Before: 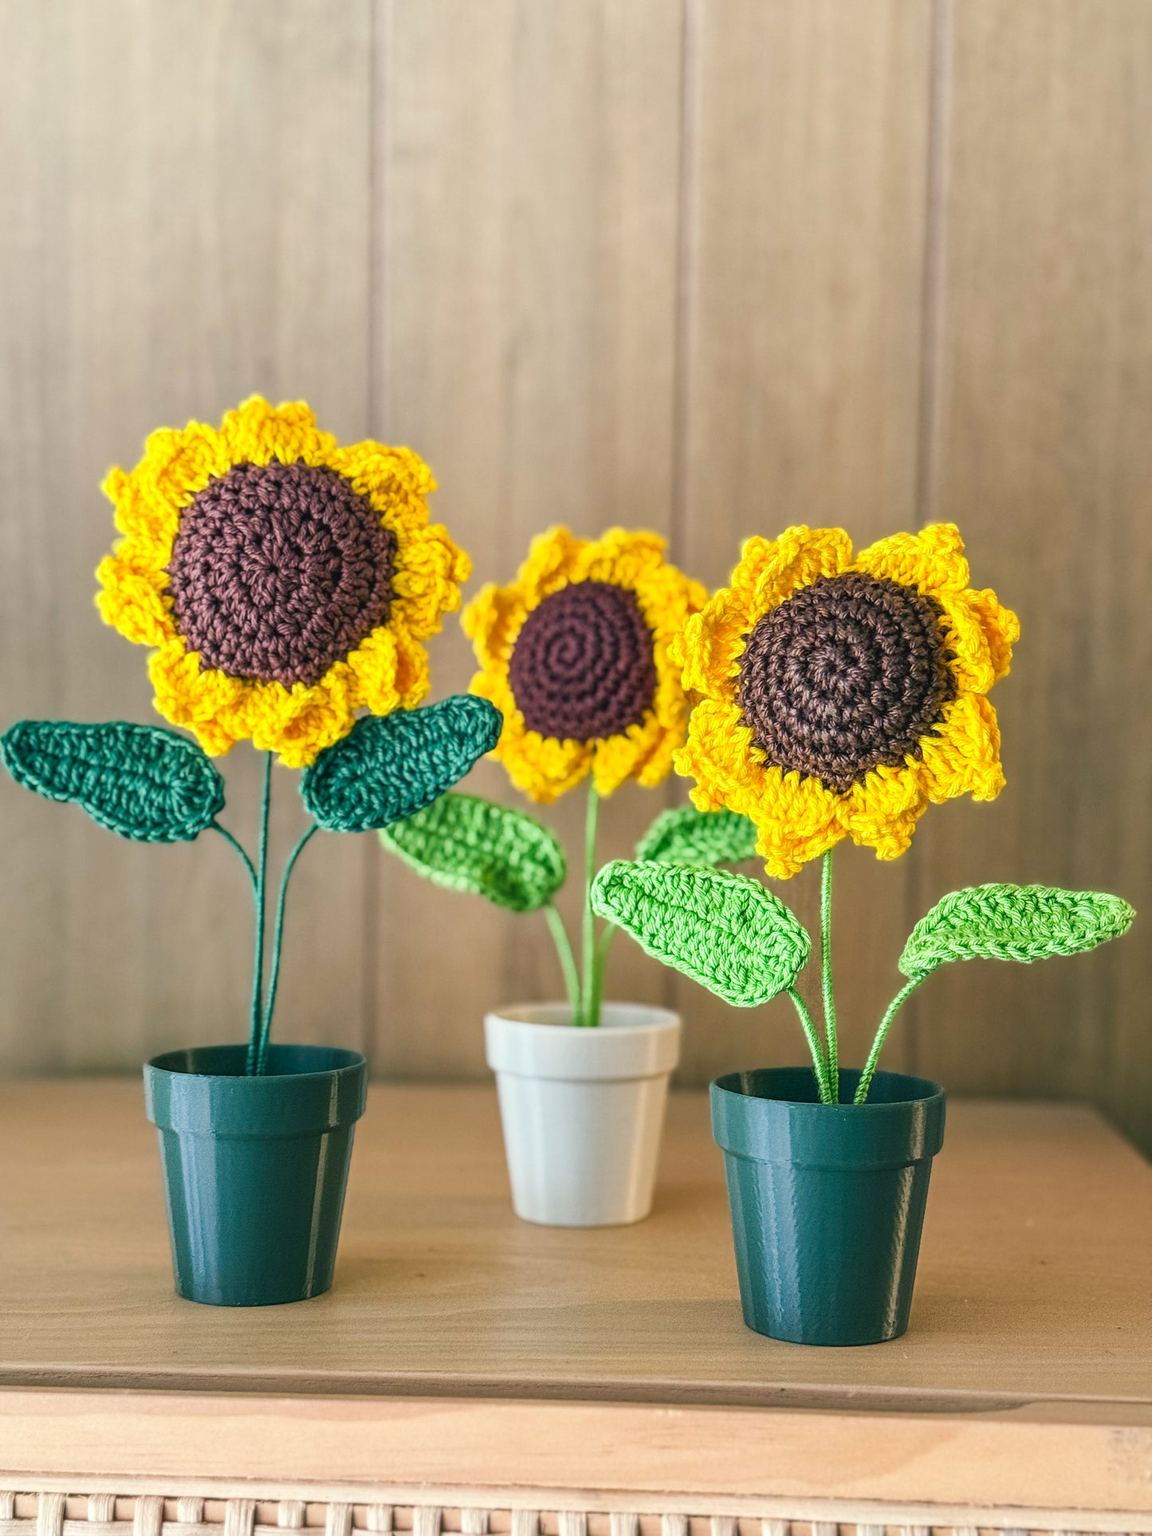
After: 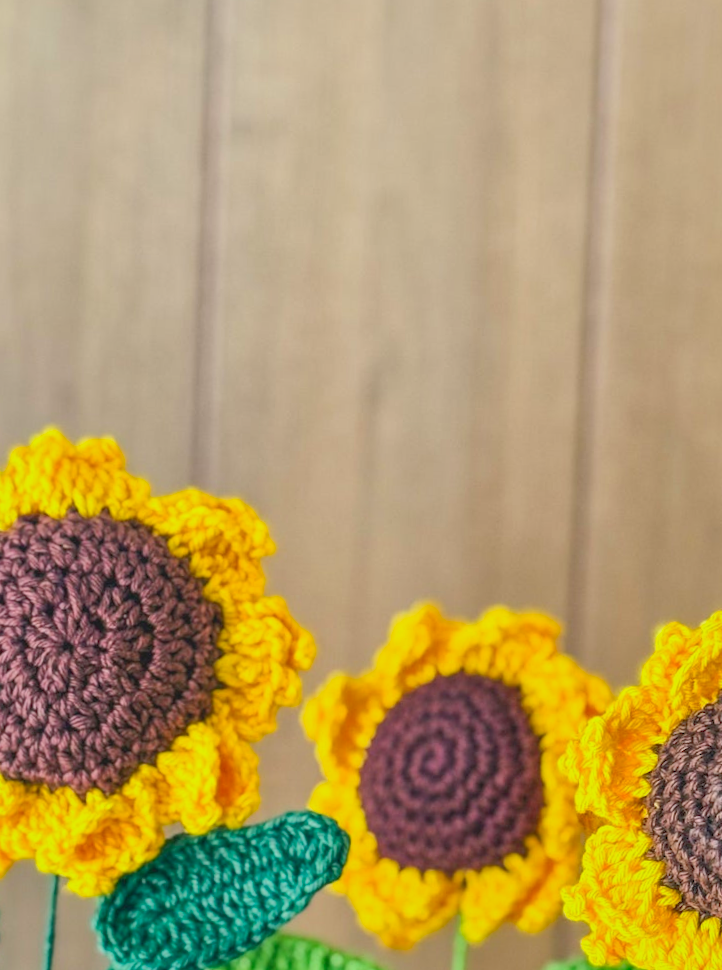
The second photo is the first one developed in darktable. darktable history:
rotate and perspective: rotation 1.57°, crop left 0.018, crop right 0.982, crop top 0.039, crop bottom 0.961
crop: left 19.556%, right 30.401%, bottom 46.458%
shadows and highlights: on, module defaults
tone equalizer: -8 EV 0.25 EV, -7 EV 0.417 EV, -6 EV 0.417 EV, -5 EV 0.25 EV, -3 EV -0.25 EV, -2 EV -0.417 EV, -1 EV -0.417 EV, +0 EV -0.25 EV, edges refinement/feathering 500, mask exposure compensation -1.57 EV, preserve details guided filter
contrast brightness saturation: contrast 0.2, brightness 0.16, saturation 0.22
